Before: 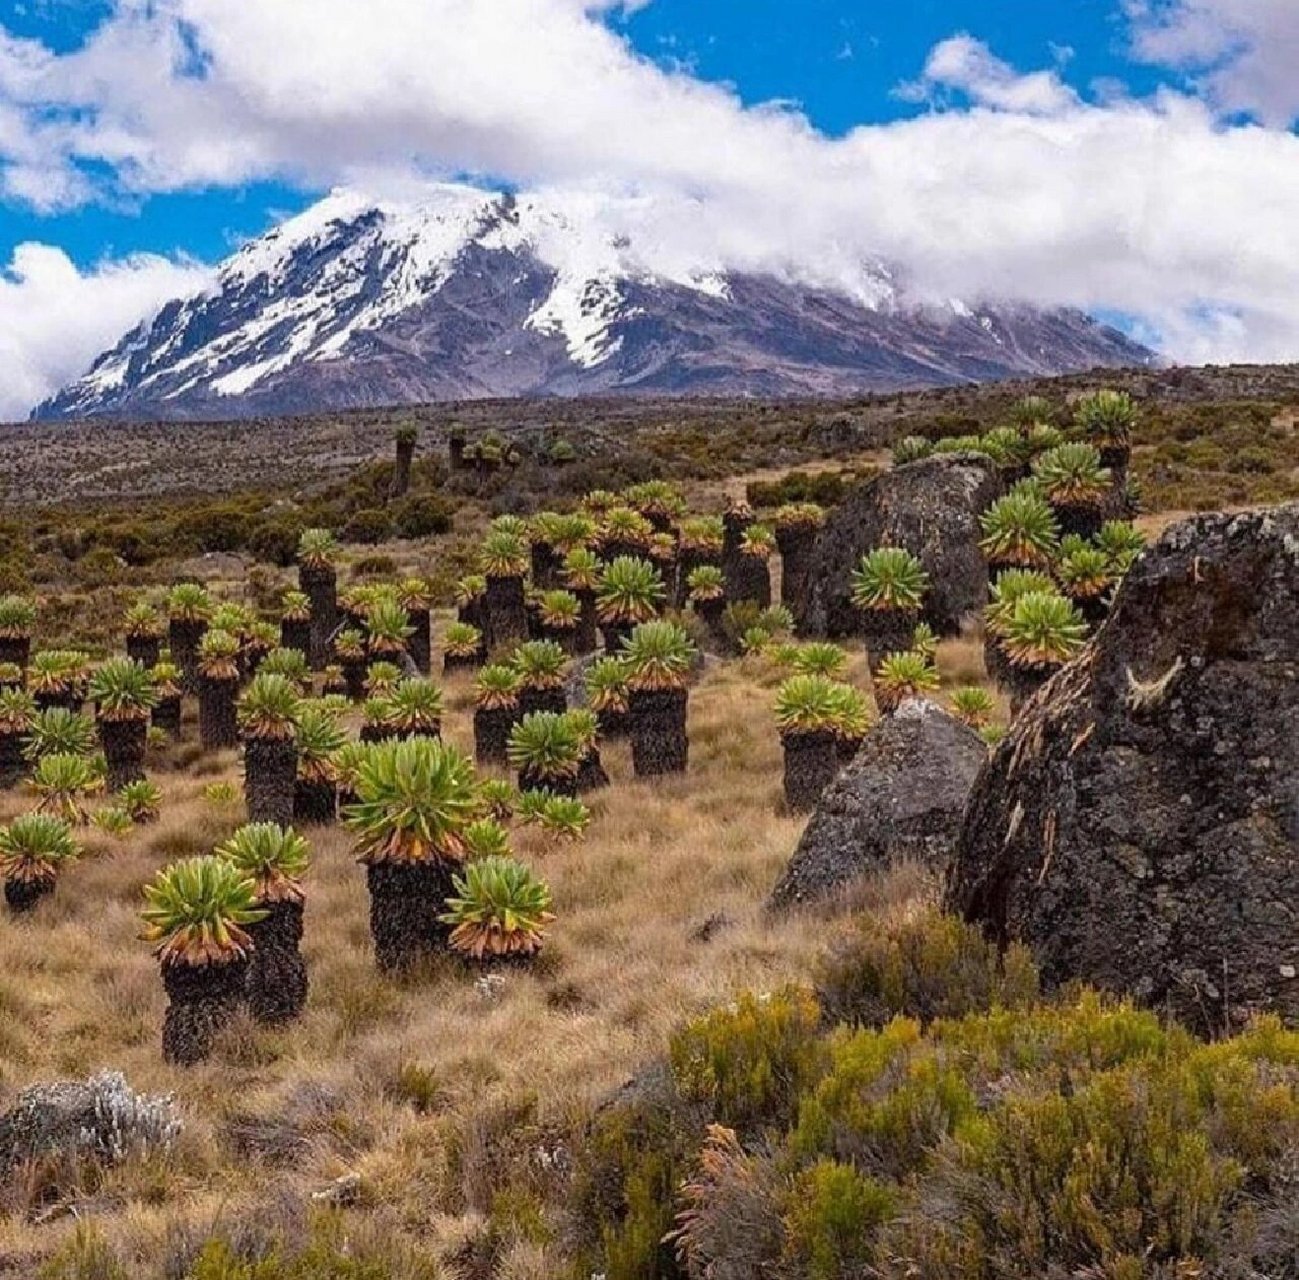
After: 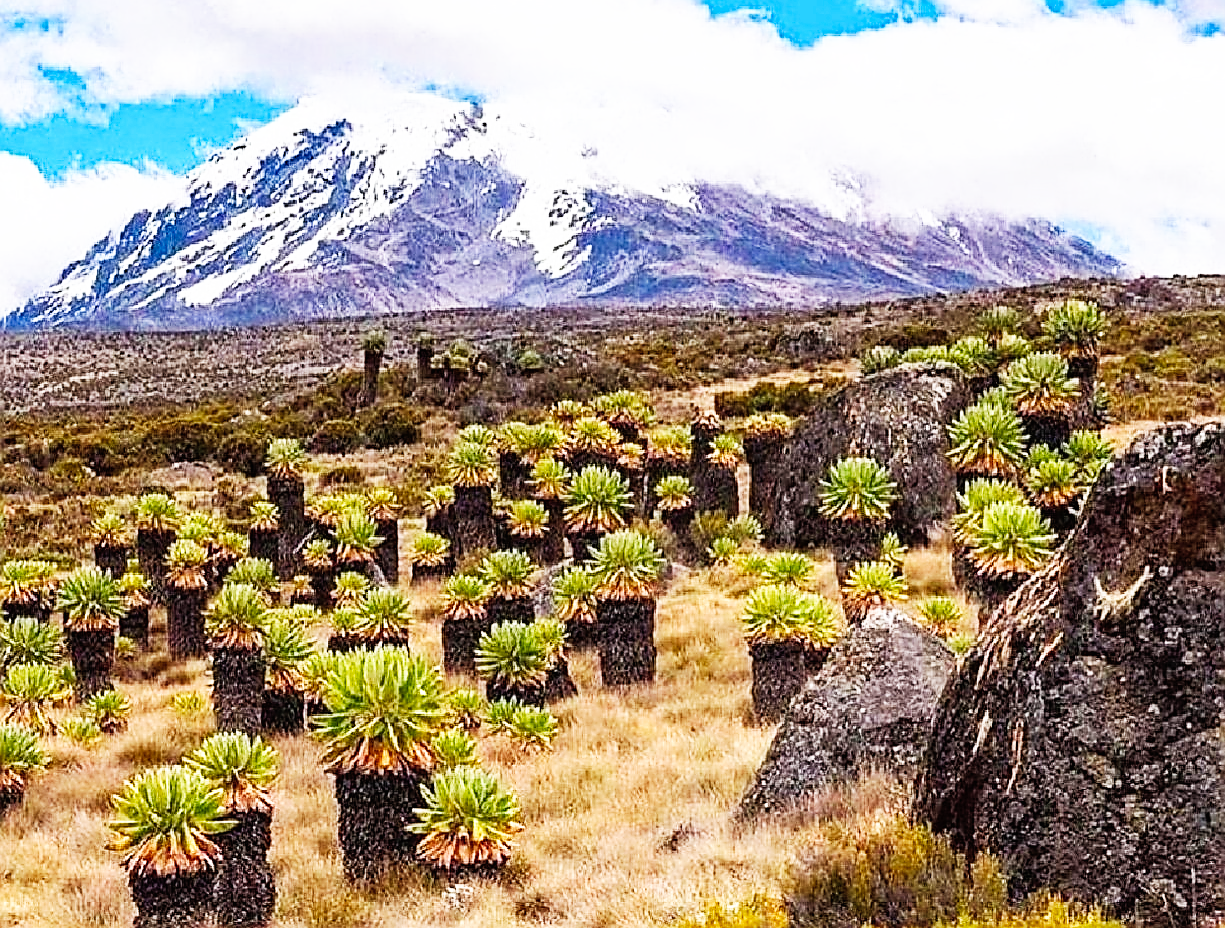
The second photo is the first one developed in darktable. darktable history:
shadows and highlights: shadows 42.65, highlights 7.87
tone equalizer: on, module defaults
sharpen: radius 1.416, amount 1.244, threshold 0.724
crop: left 2.508%, top 7.092%, right 3.129%, bottom 20.352%
base curve: curves: ch0 [(0, 0) (0.007, 0.004) (0.027, 0.03) (0.046, 0.07) (0.207, 0.54) (0.442, 0.872) (0.673, 0.972) (1, 1)], preserve colors none
